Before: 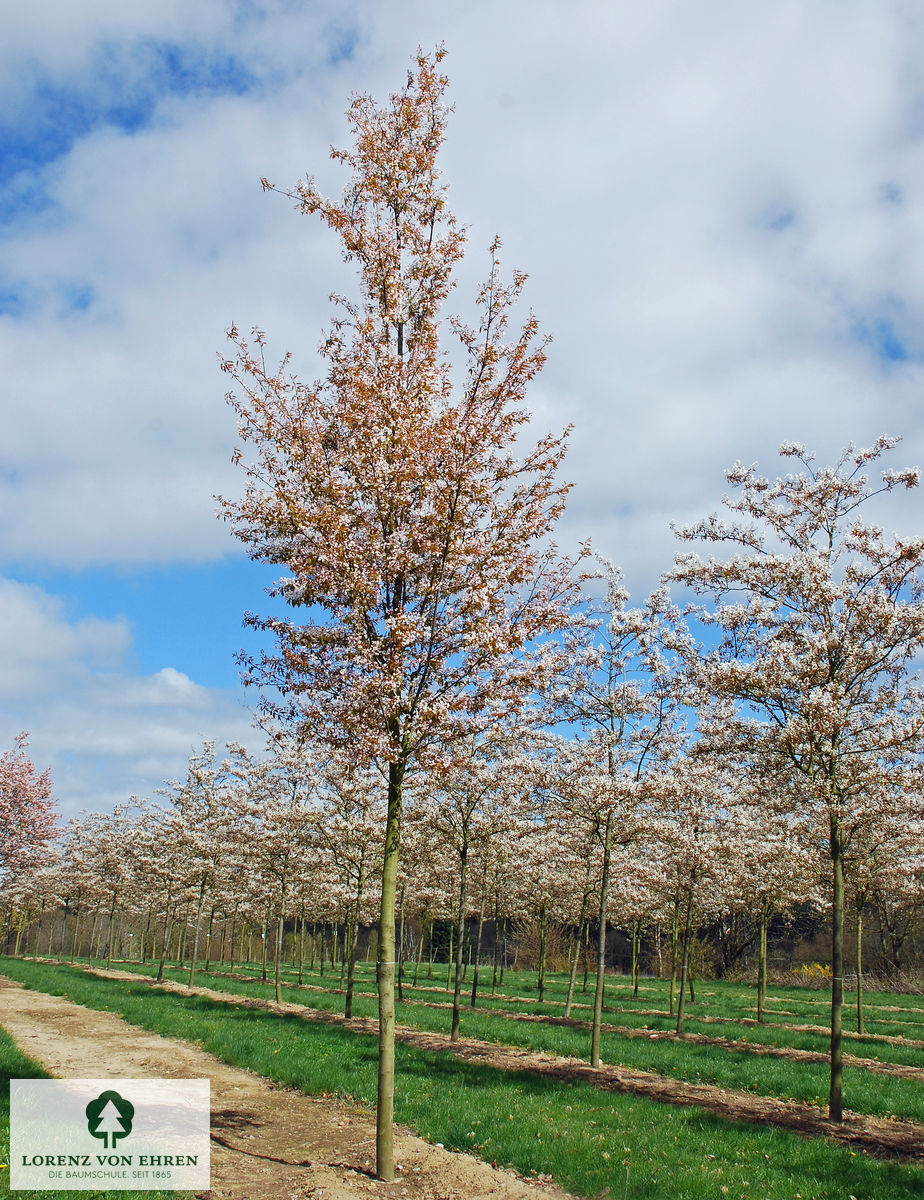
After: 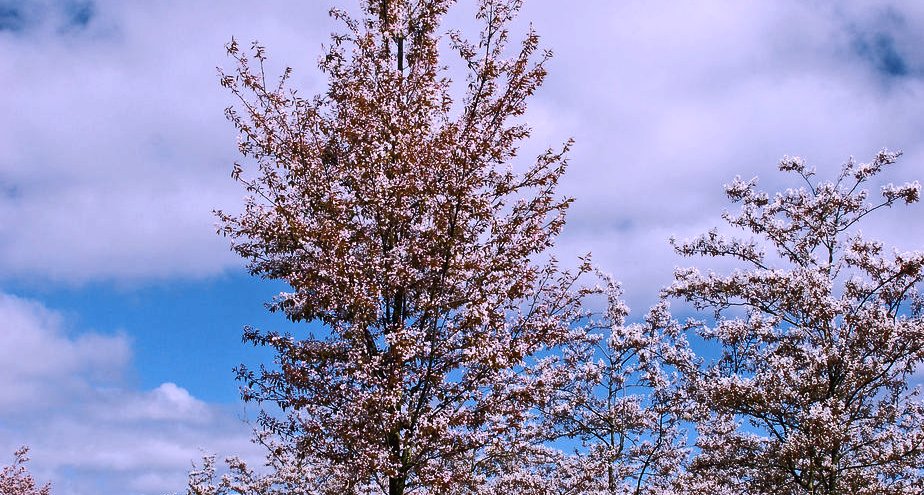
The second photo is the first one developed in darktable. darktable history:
color correction: highlights a* 15.27, highlights b* -20.31
crop and rotate: top 23.792%, bottom 34.944%
color balance rgb: perceptual saturation grading › global saturation 18.777%, perceptual brilliance grading › highlights 1.637%, perceptual brilliance grading › mid-tones -50.009%, perceptual brilliance grading › shadows -49.761%, global vibrance 6.093%
